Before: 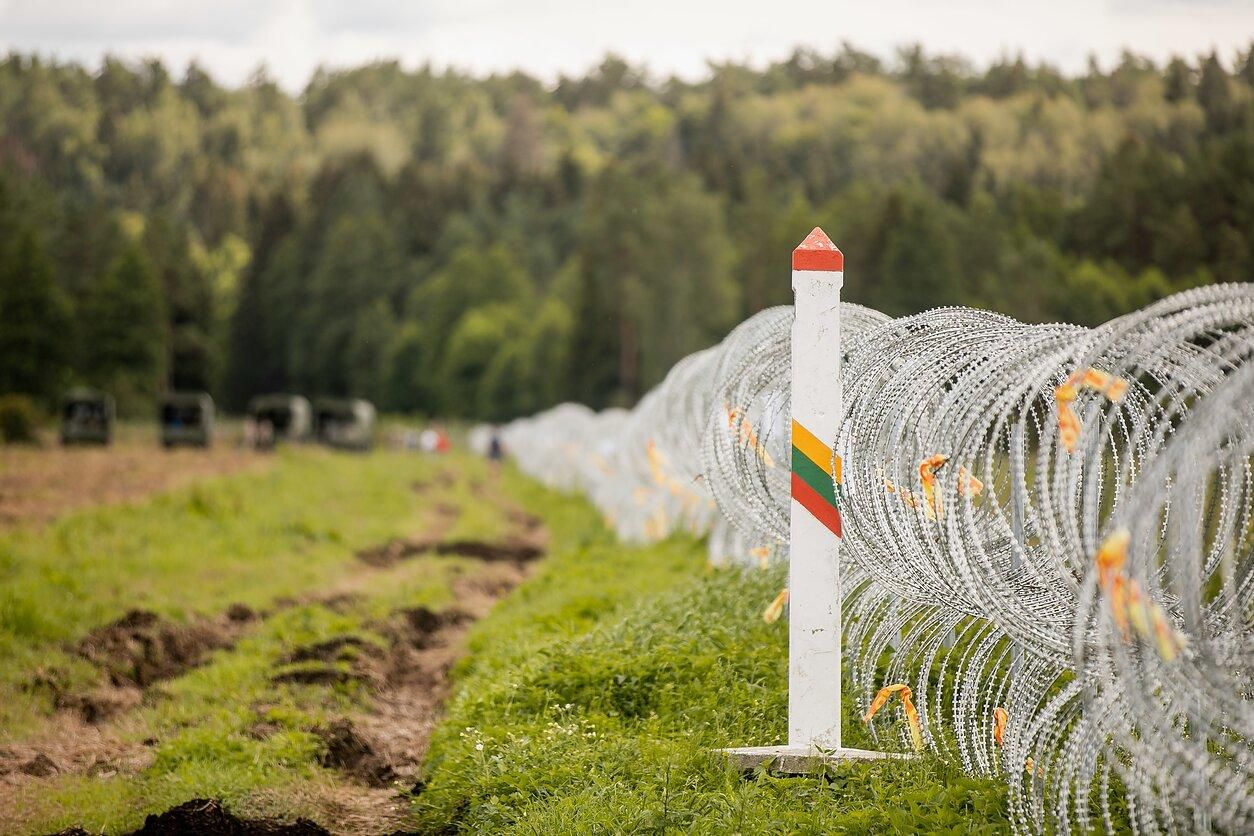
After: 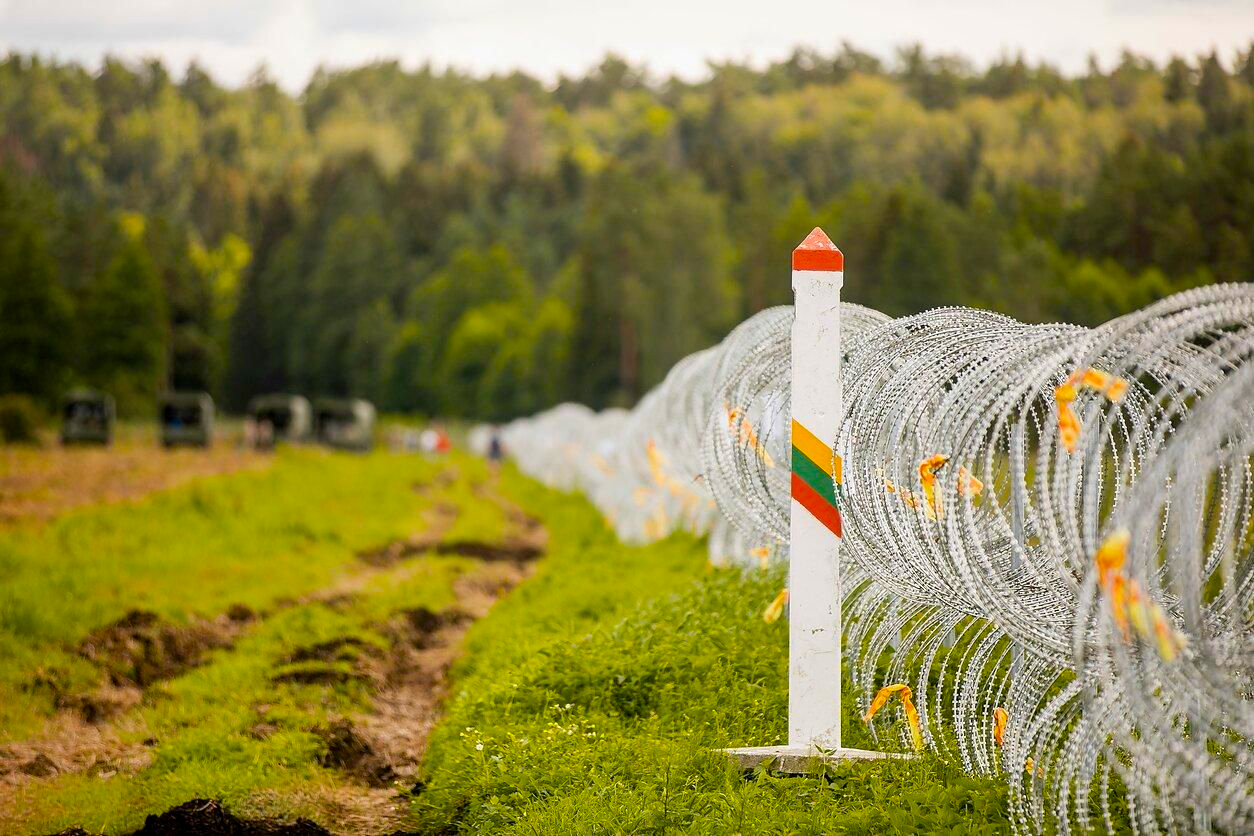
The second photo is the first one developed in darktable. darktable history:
color balance rgb: linear chroma grading › global chroma 15%, perceptual saturation grading › global saturation 30%
exposure: black level correction 0.001, exposure 0.014 EV, compensate highlight preservation false
